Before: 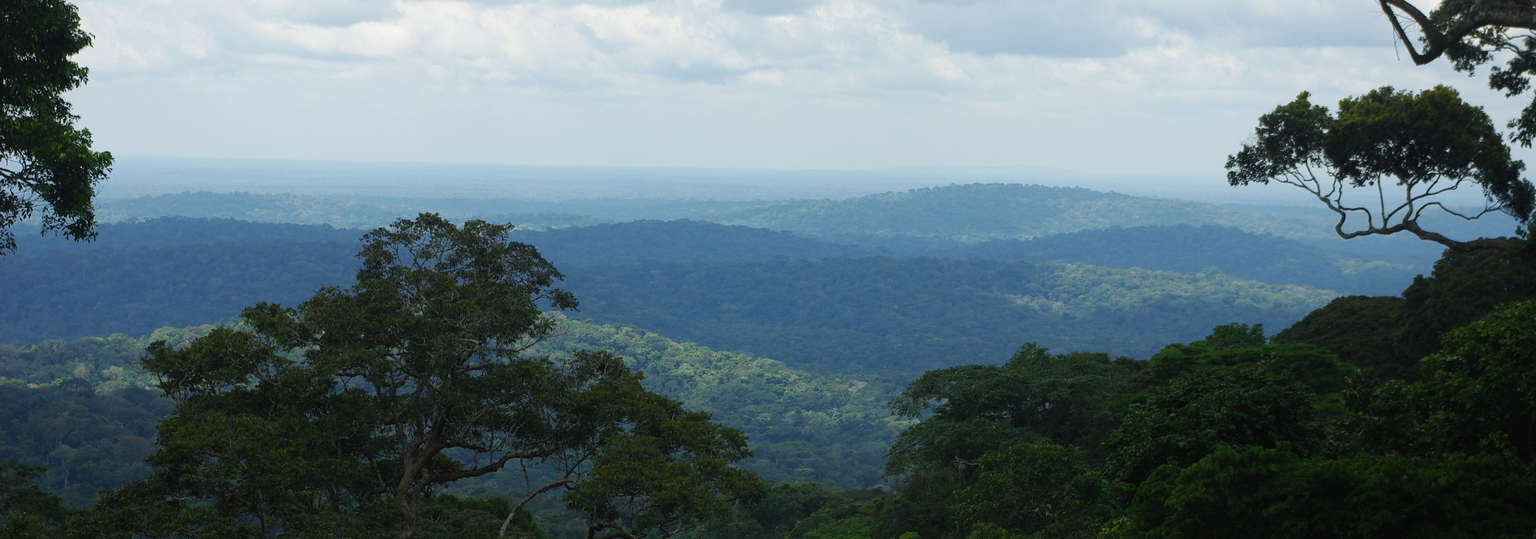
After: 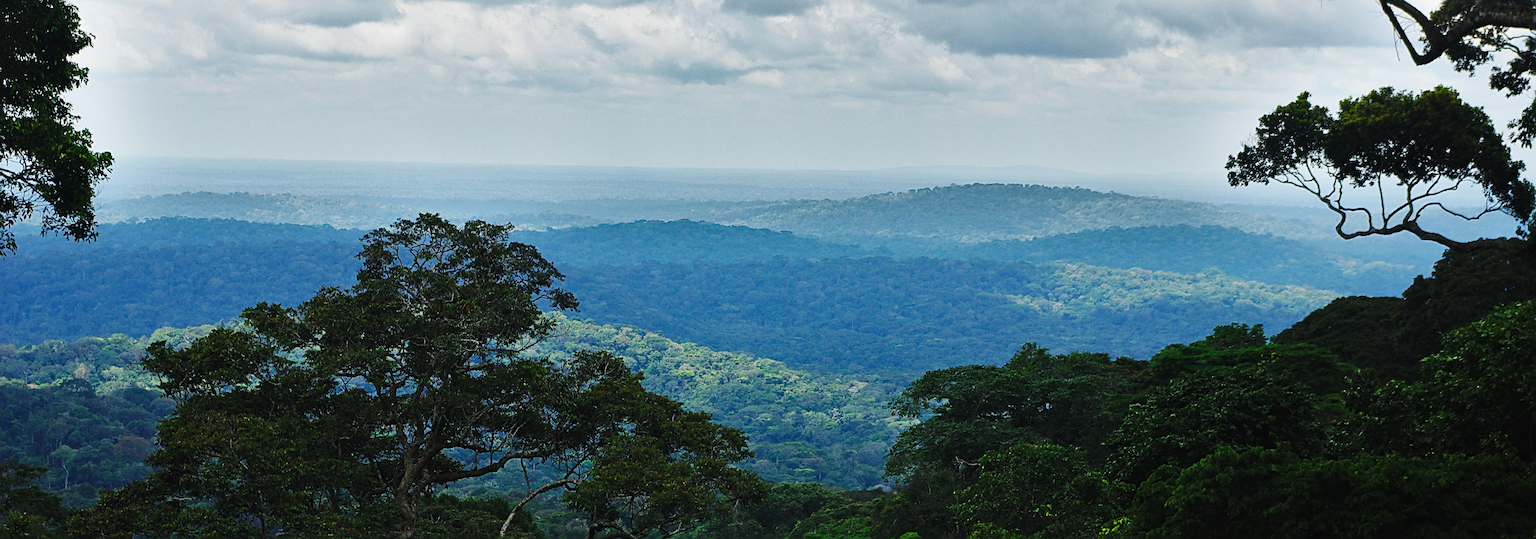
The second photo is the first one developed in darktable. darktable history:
sharpen: radius 3.991
color correction: highlights a* 0.04, highlights b* -0.7
base curve: curves: ch0 [(0, 0) (0.036, 0.025) (0.121, 0.166) (0.206, 0.329) (0.605, 0.79) (1, 1)], preserve colors none
shadows and highlights: radius 105.86, shadows 41.37, highlights -71.94, low approximation 0.01, soften with gaussian
